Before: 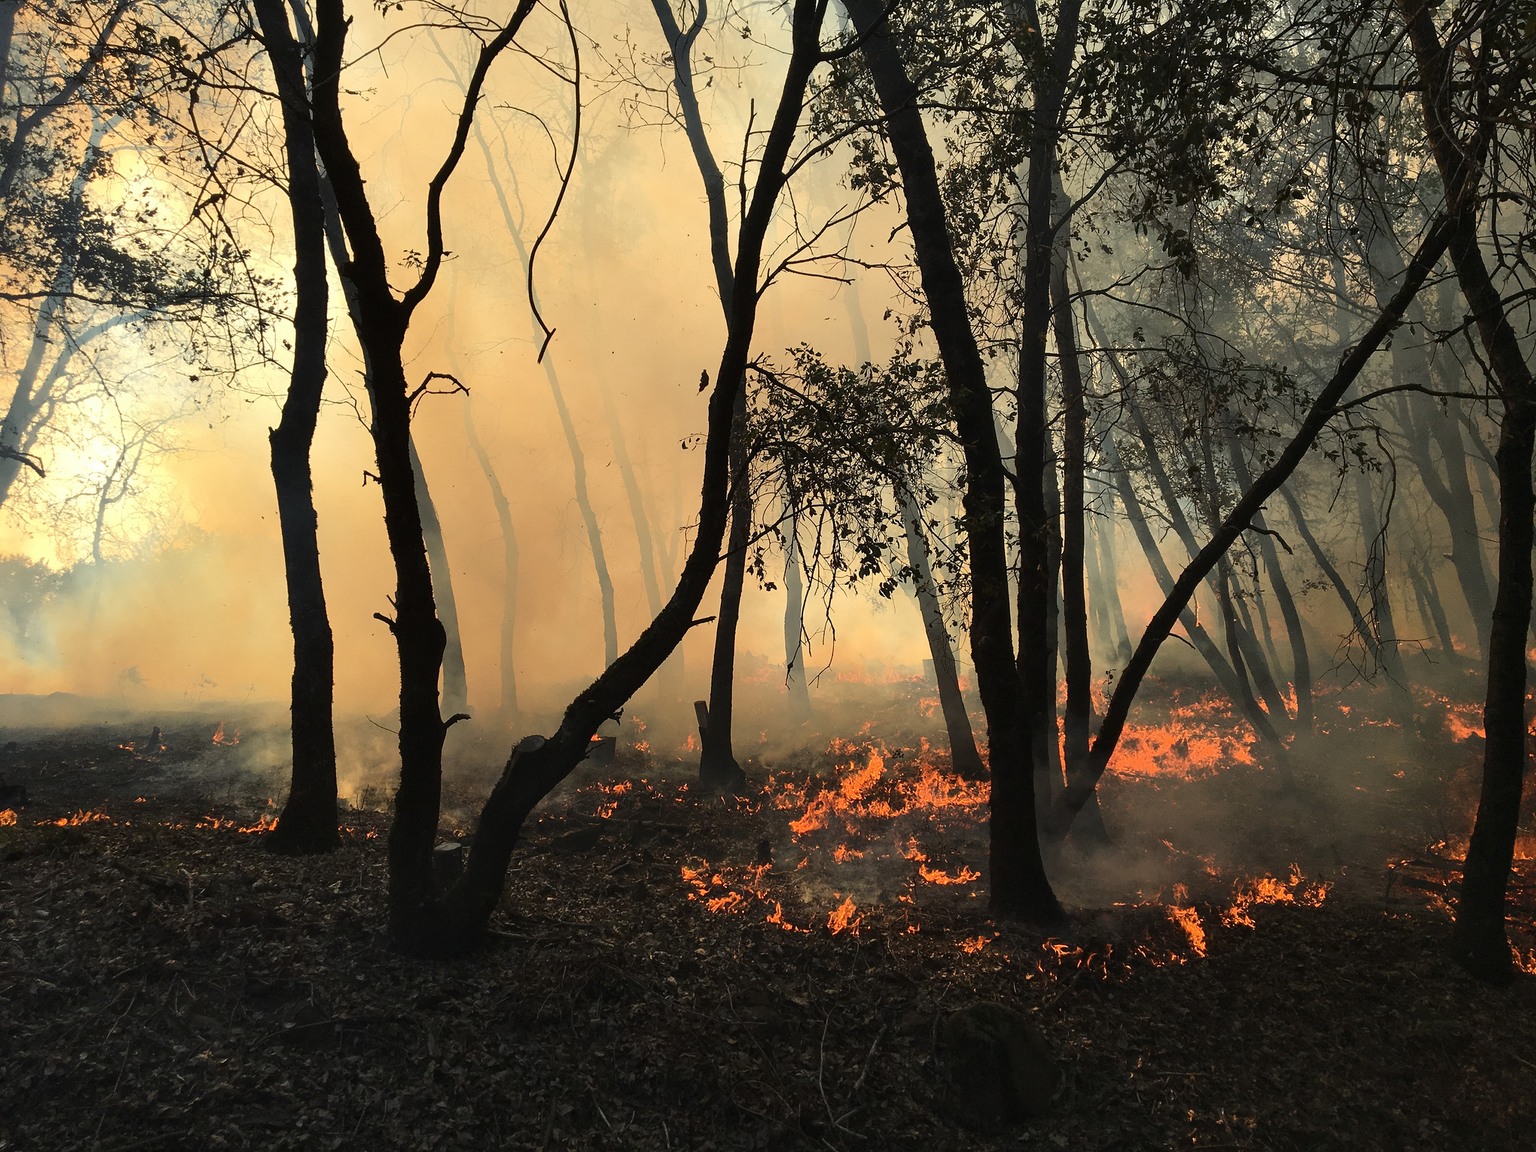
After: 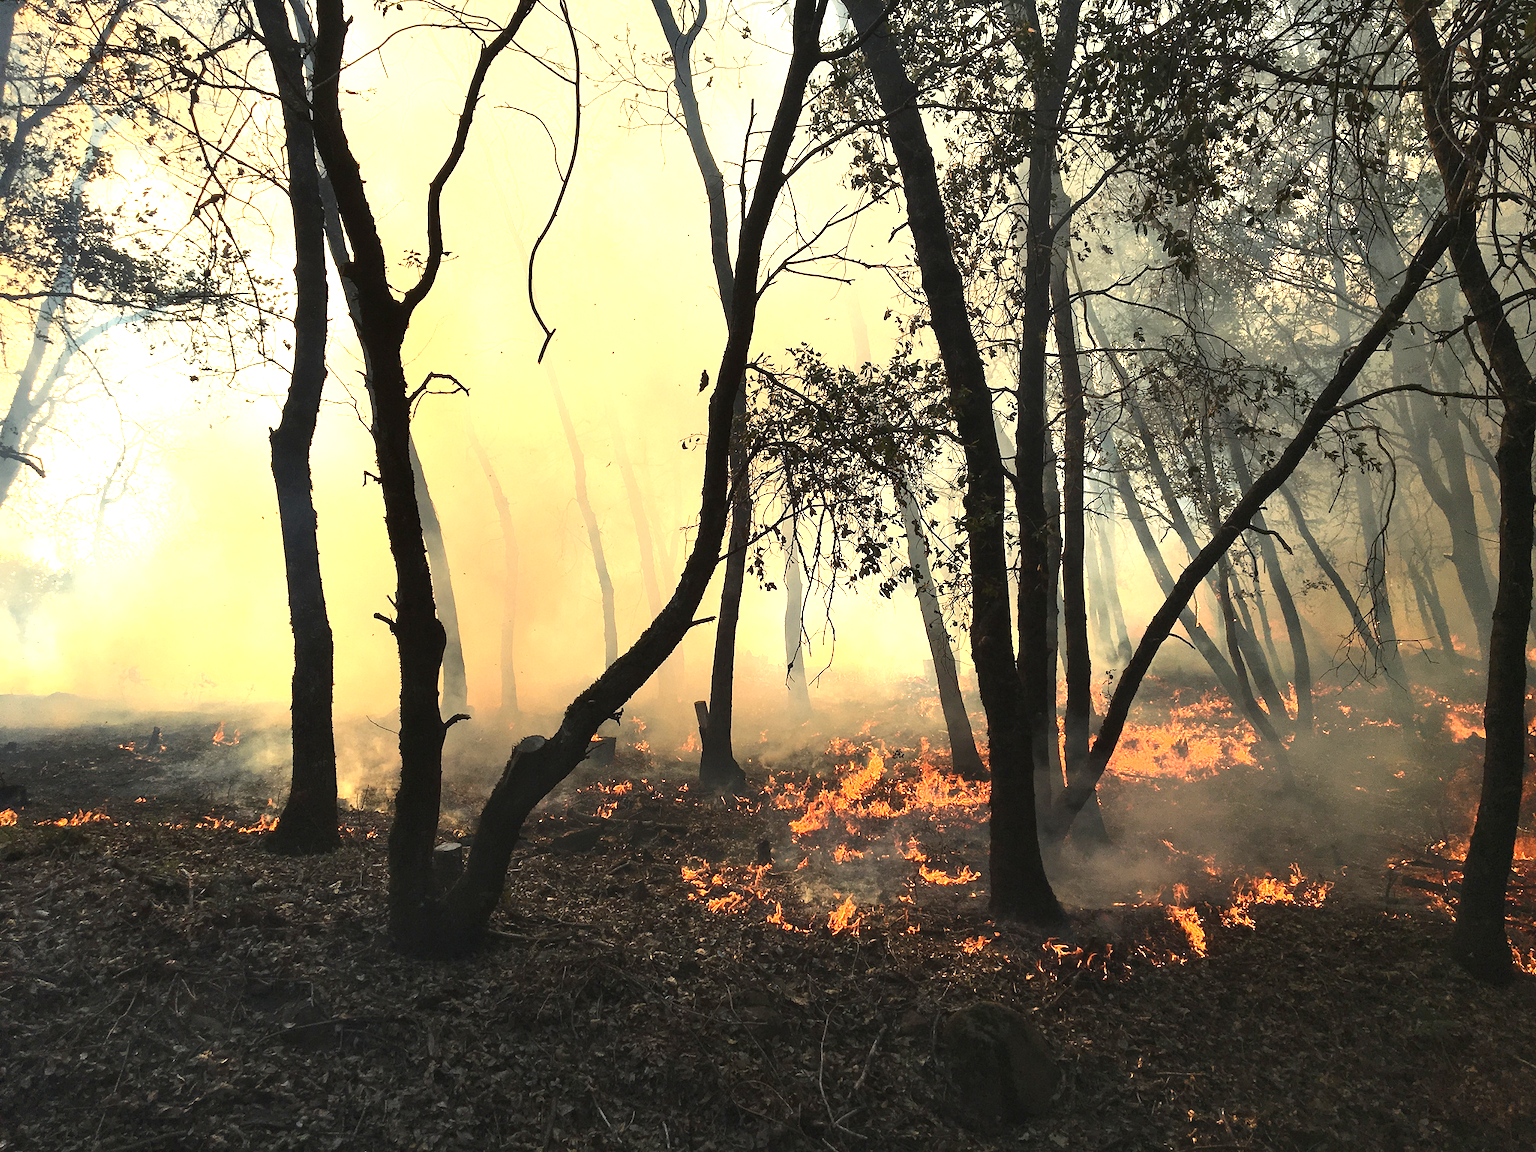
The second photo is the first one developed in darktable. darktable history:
exposure: black level correction 0, exposure 1.173 EV, compensate highlight preservation false
